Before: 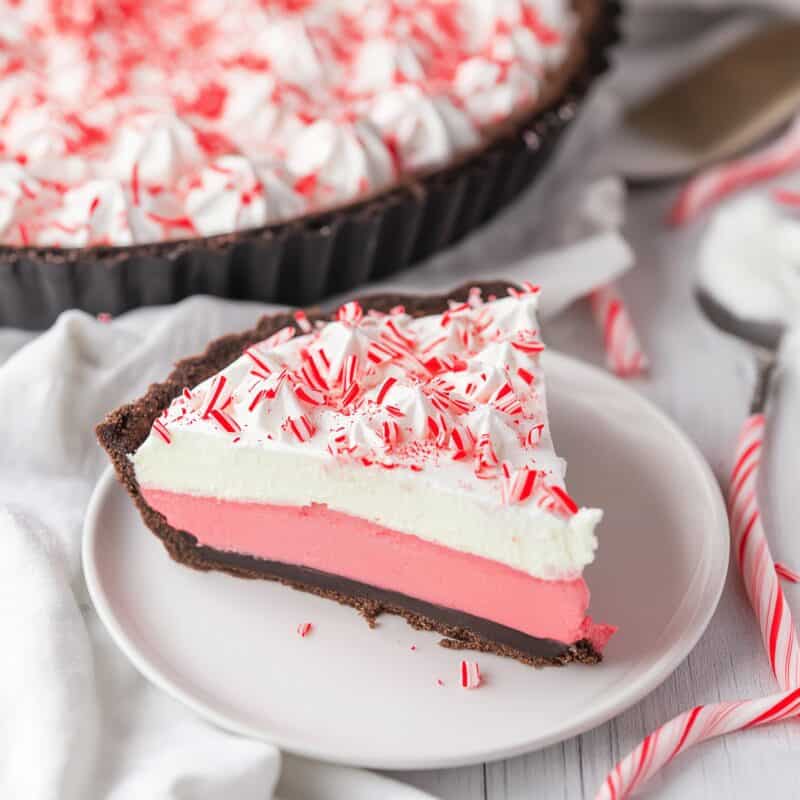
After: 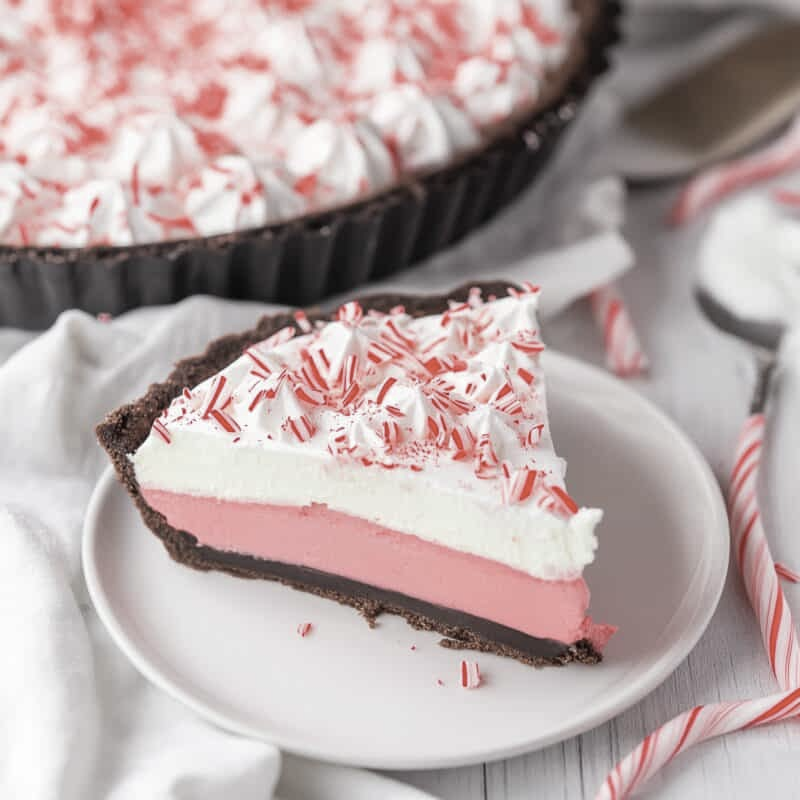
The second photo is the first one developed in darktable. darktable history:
color correction: highlights b* 0.03, saturation 0.588
